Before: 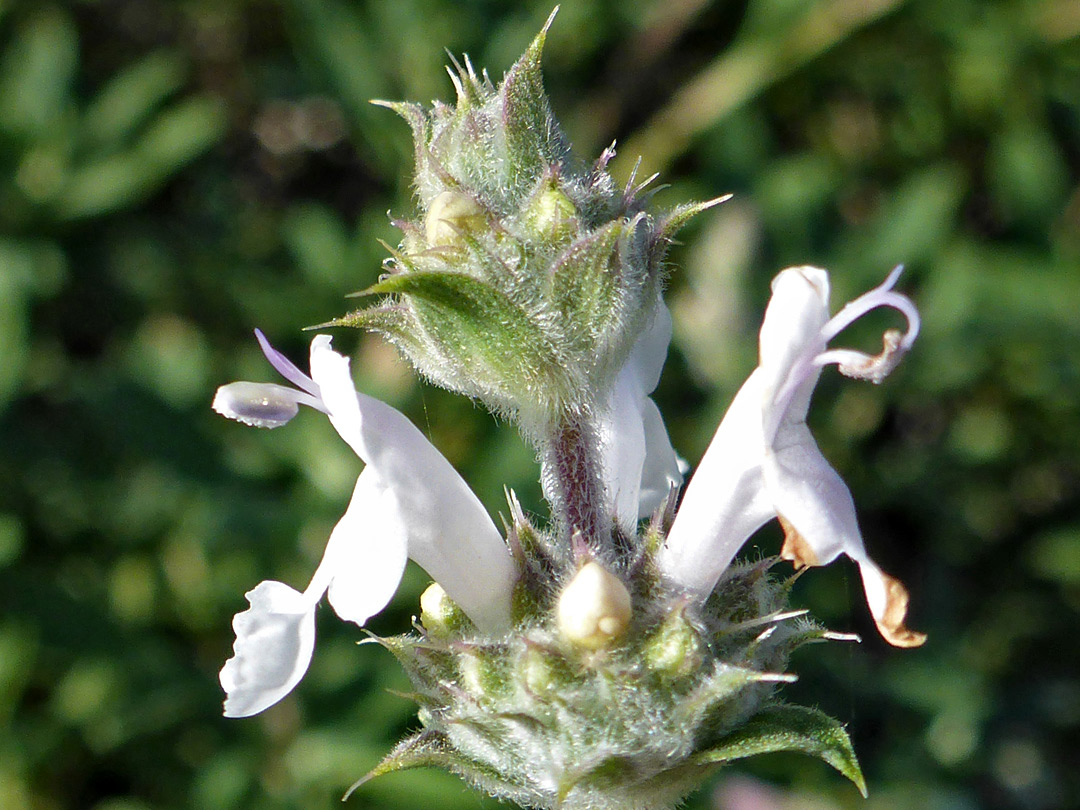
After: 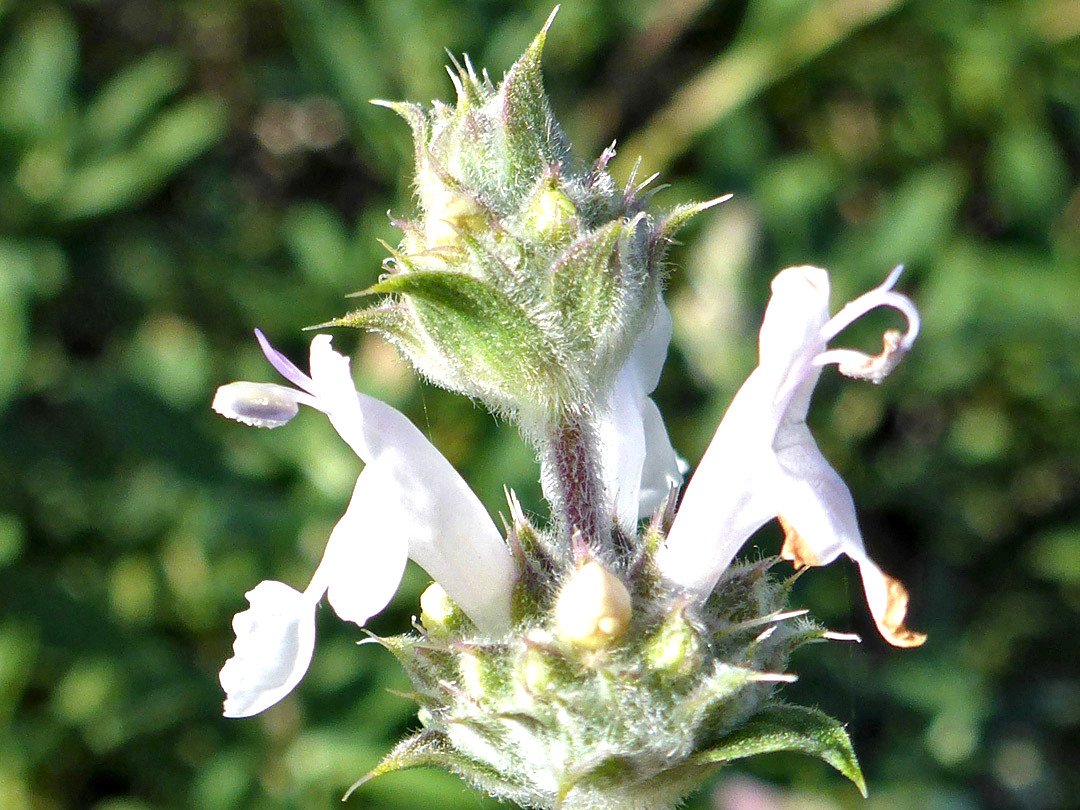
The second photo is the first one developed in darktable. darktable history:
exposure: exposure 0.694 EV, compensate exposure bias true, compensate highlight preservation false
